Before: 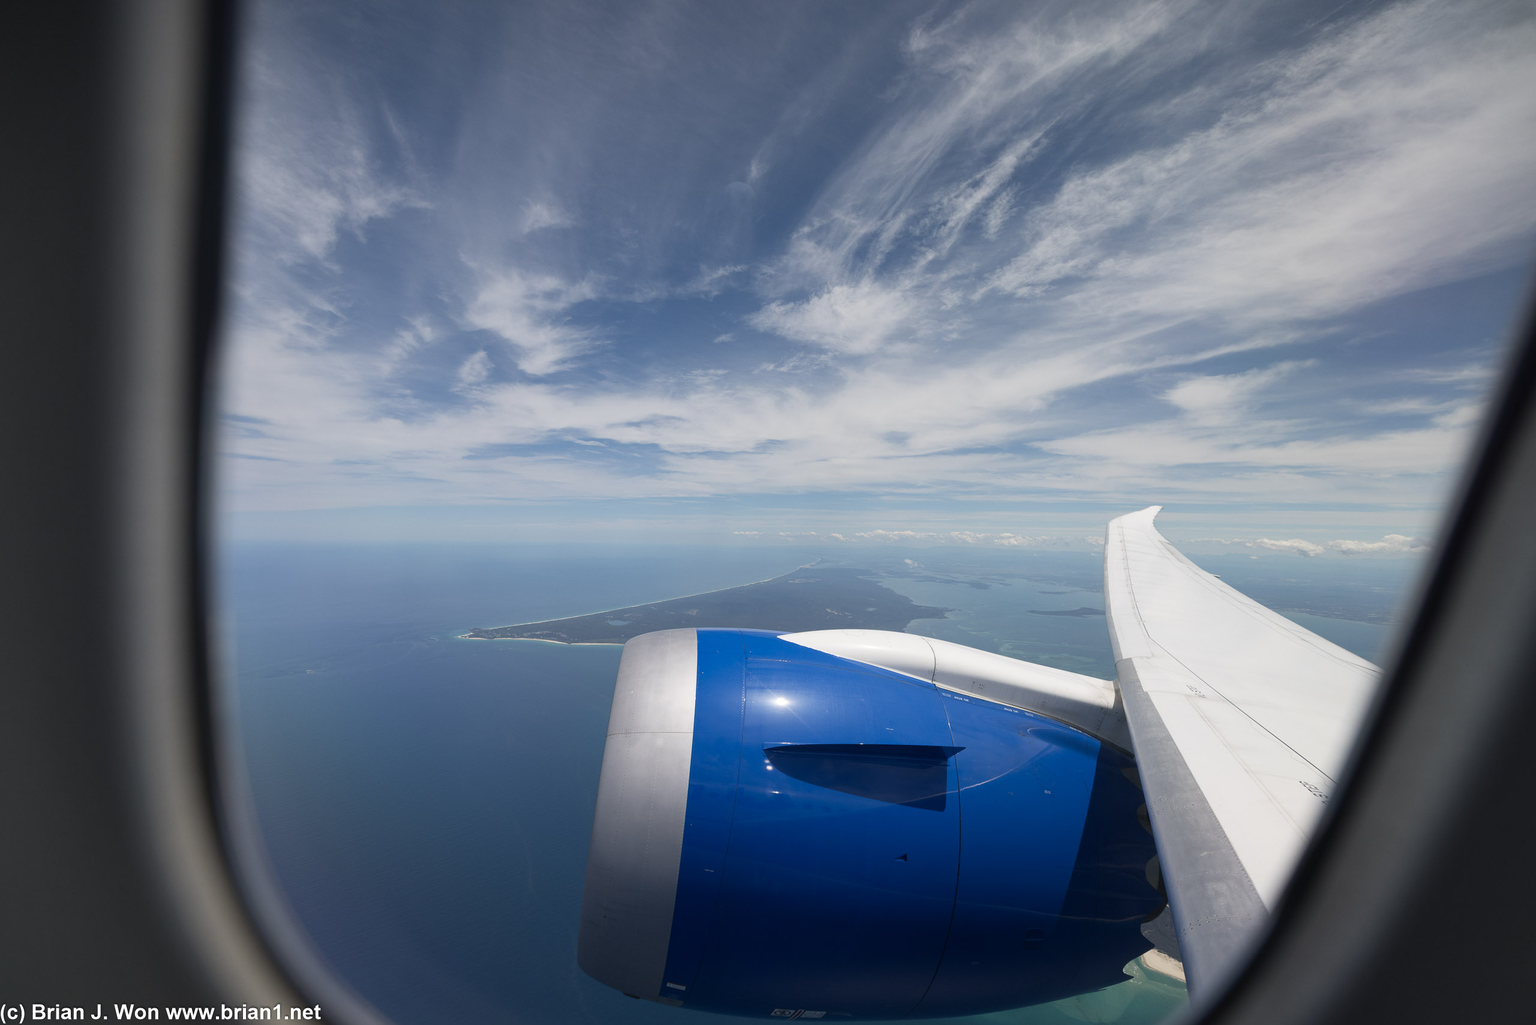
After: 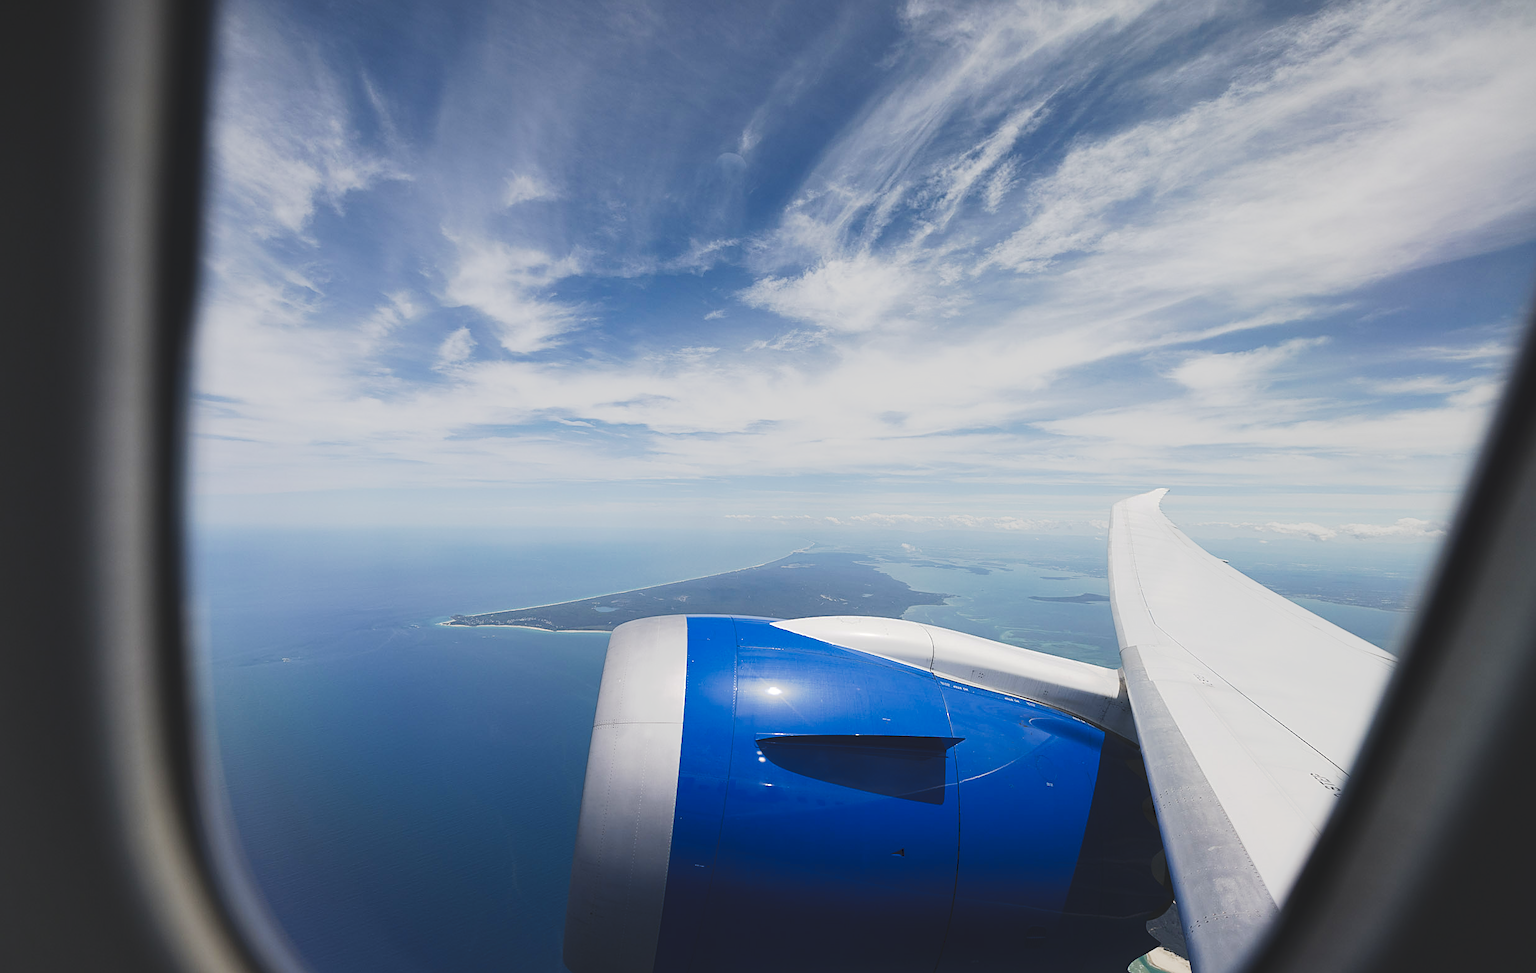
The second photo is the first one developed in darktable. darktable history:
crop: left 2.213%, top 3.345%, right 1.18%, bottom 4.835%
sharpen: on, module defaults
tone curve: curves: ch0 [(0, 0) (0.003, 0.108) (0.011, 0.113) (0.025, 0.113) (0.044, 0.121) (0.069, 0.132) (0.1, 0.145) (0.136, 0.158) (0.177, 0.182) (0.224, 0.215) (0.277, 0.27) (0.335, 0.341) (0.399, 0.424) (0.468, 0.528) (0.543, 0.622) (0.623, 0.721) (0.709, 0.79) (0.801, 0.846) (0.898, 0.871) (1, 1)], preserve colors none
